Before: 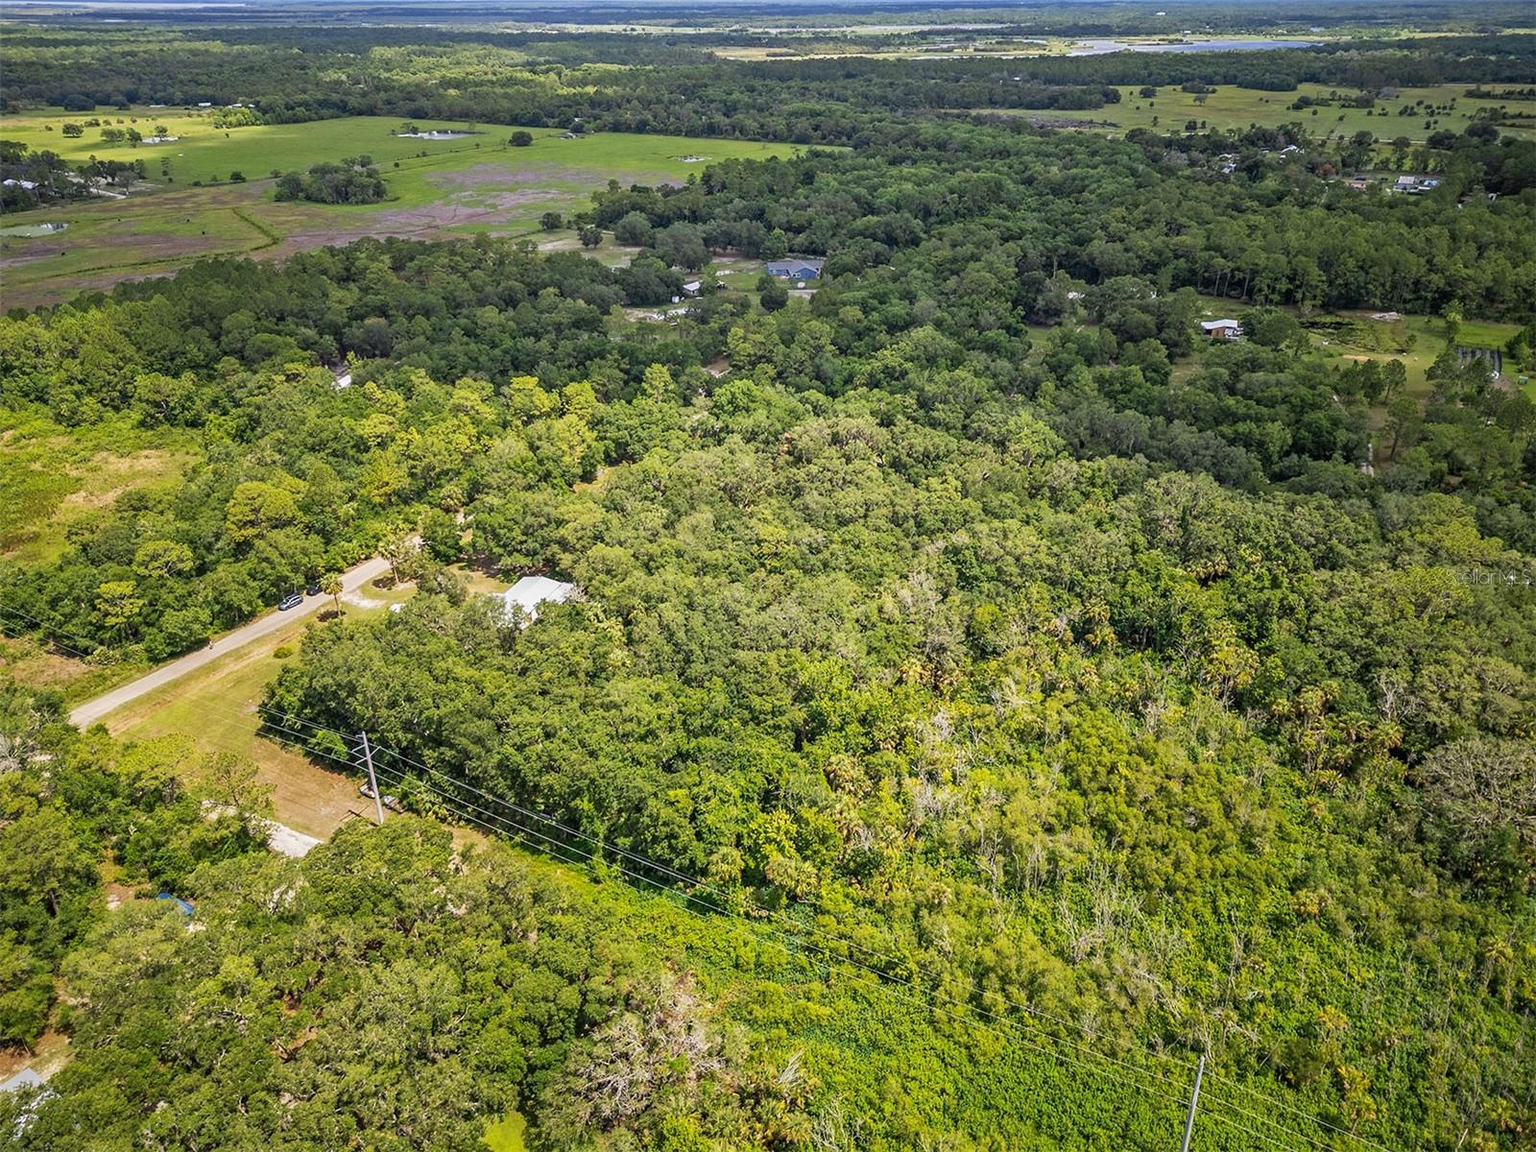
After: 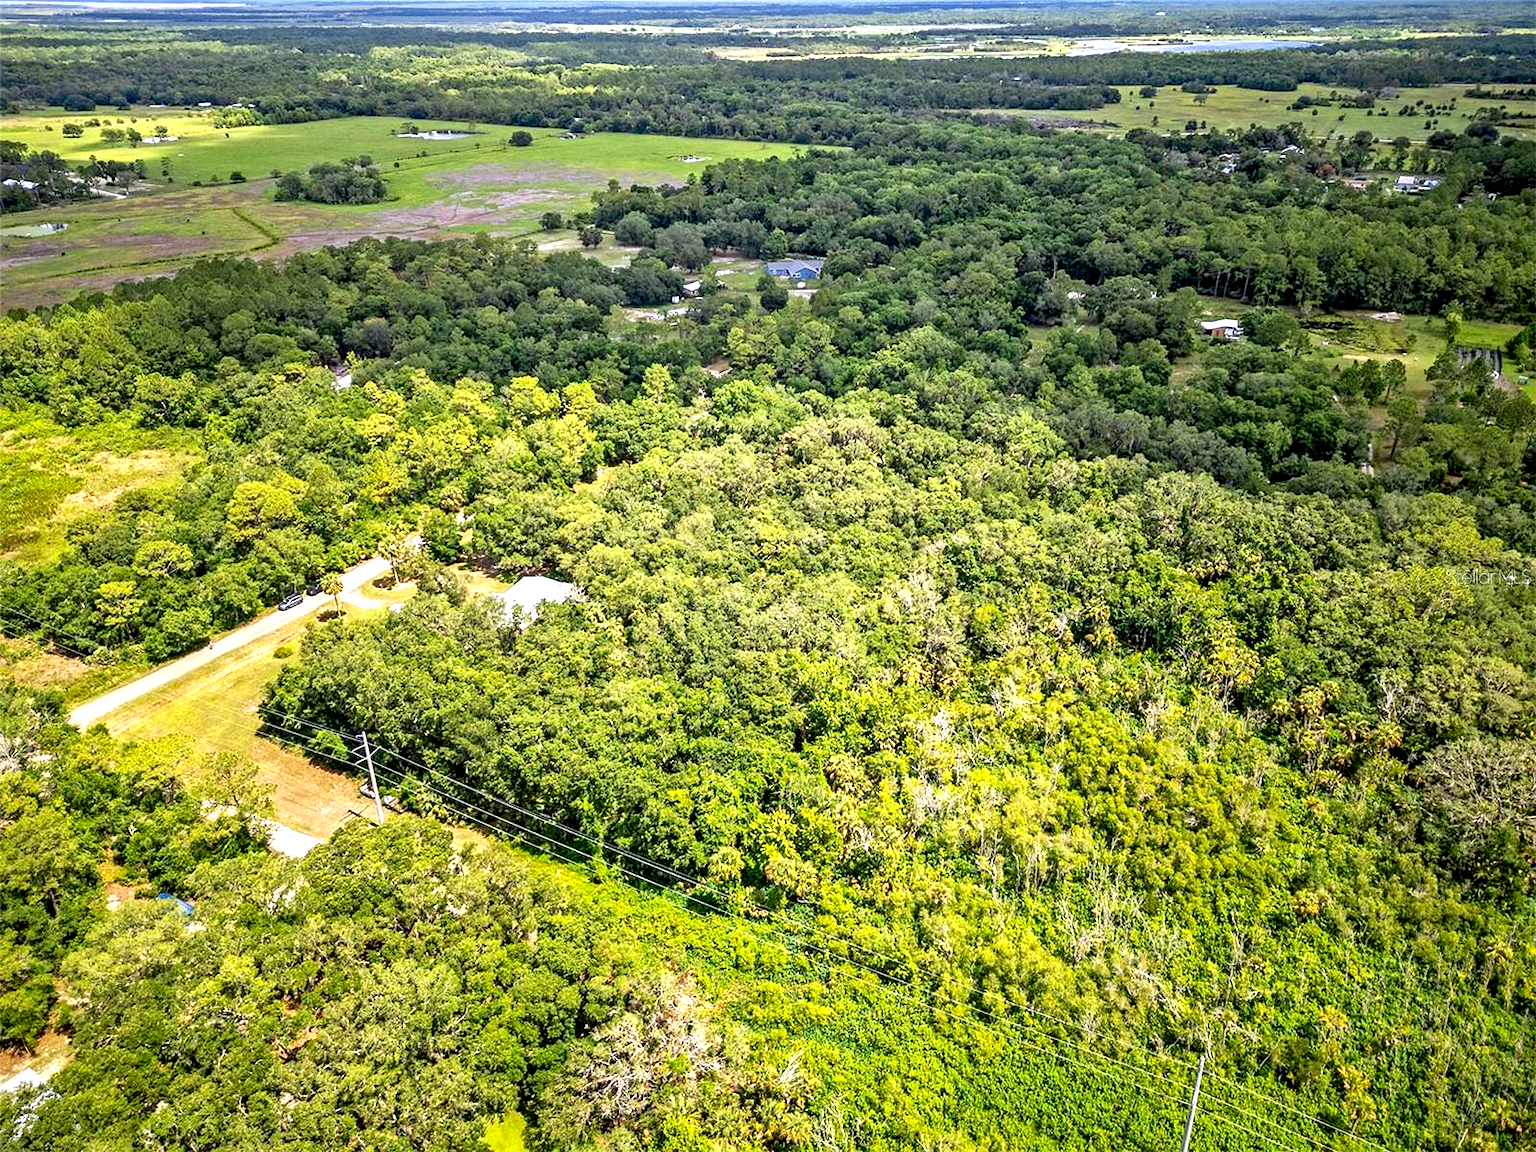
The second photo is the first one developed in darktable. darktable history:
local contrast: mode bilateral grid, contrast 27, coarseness 16, detail 115%, midtone range 0.2
exposure: black level correction 0.011, compensate exposure bias true, compensate highlight preservation false
levels: levels [0, 0.394, 0.787]
